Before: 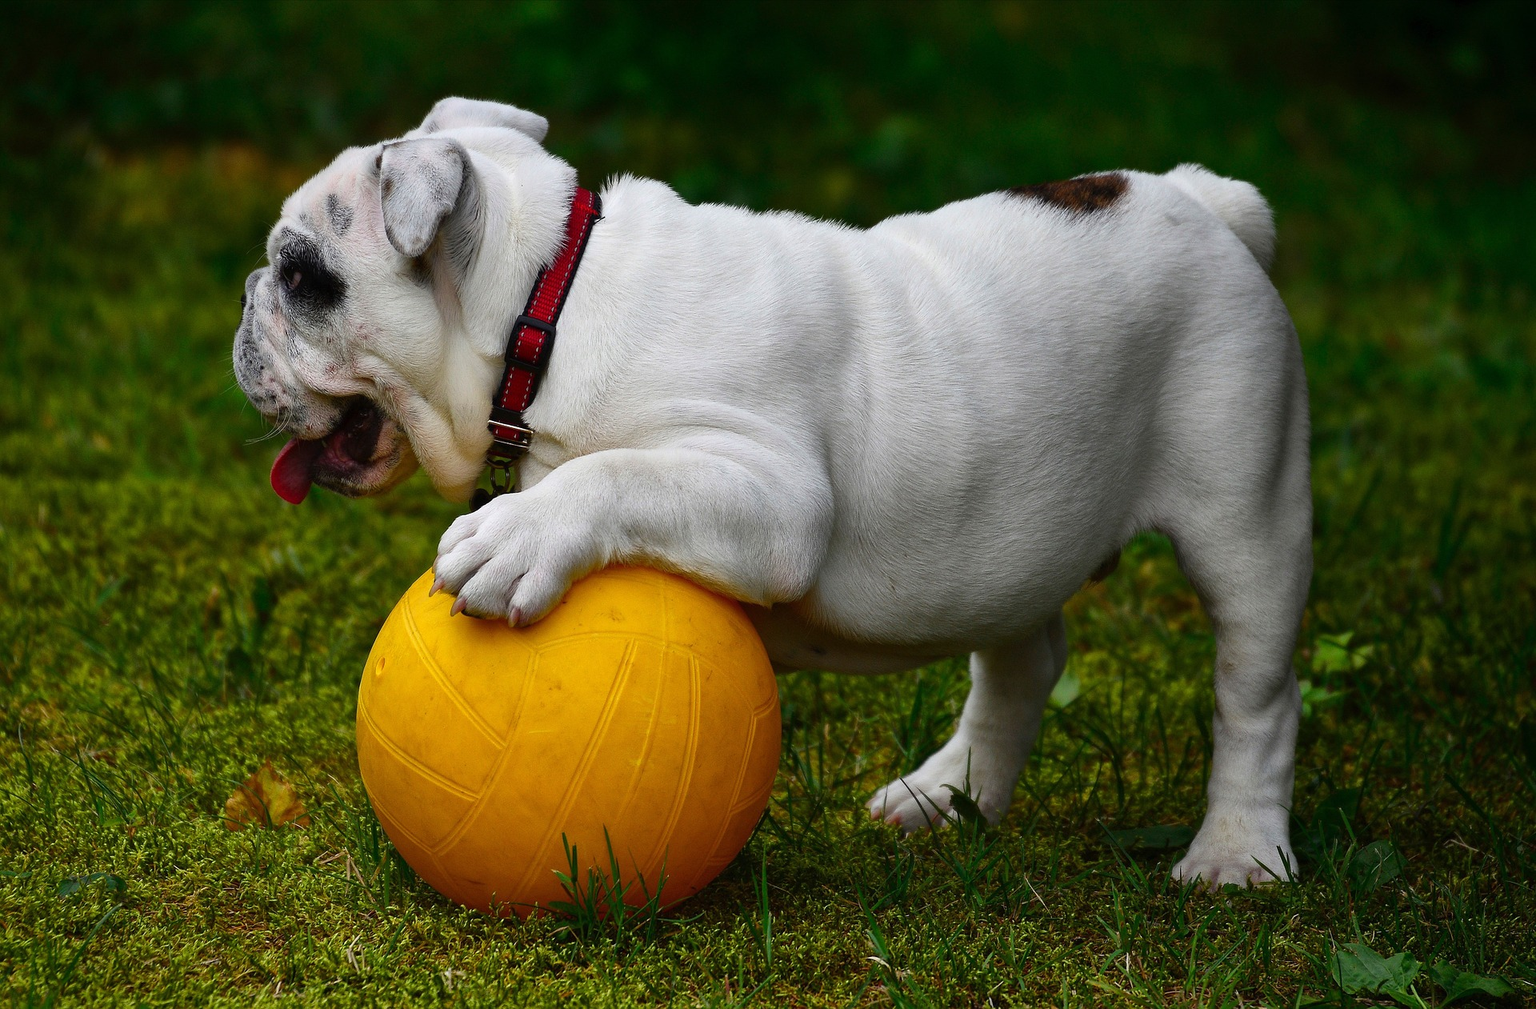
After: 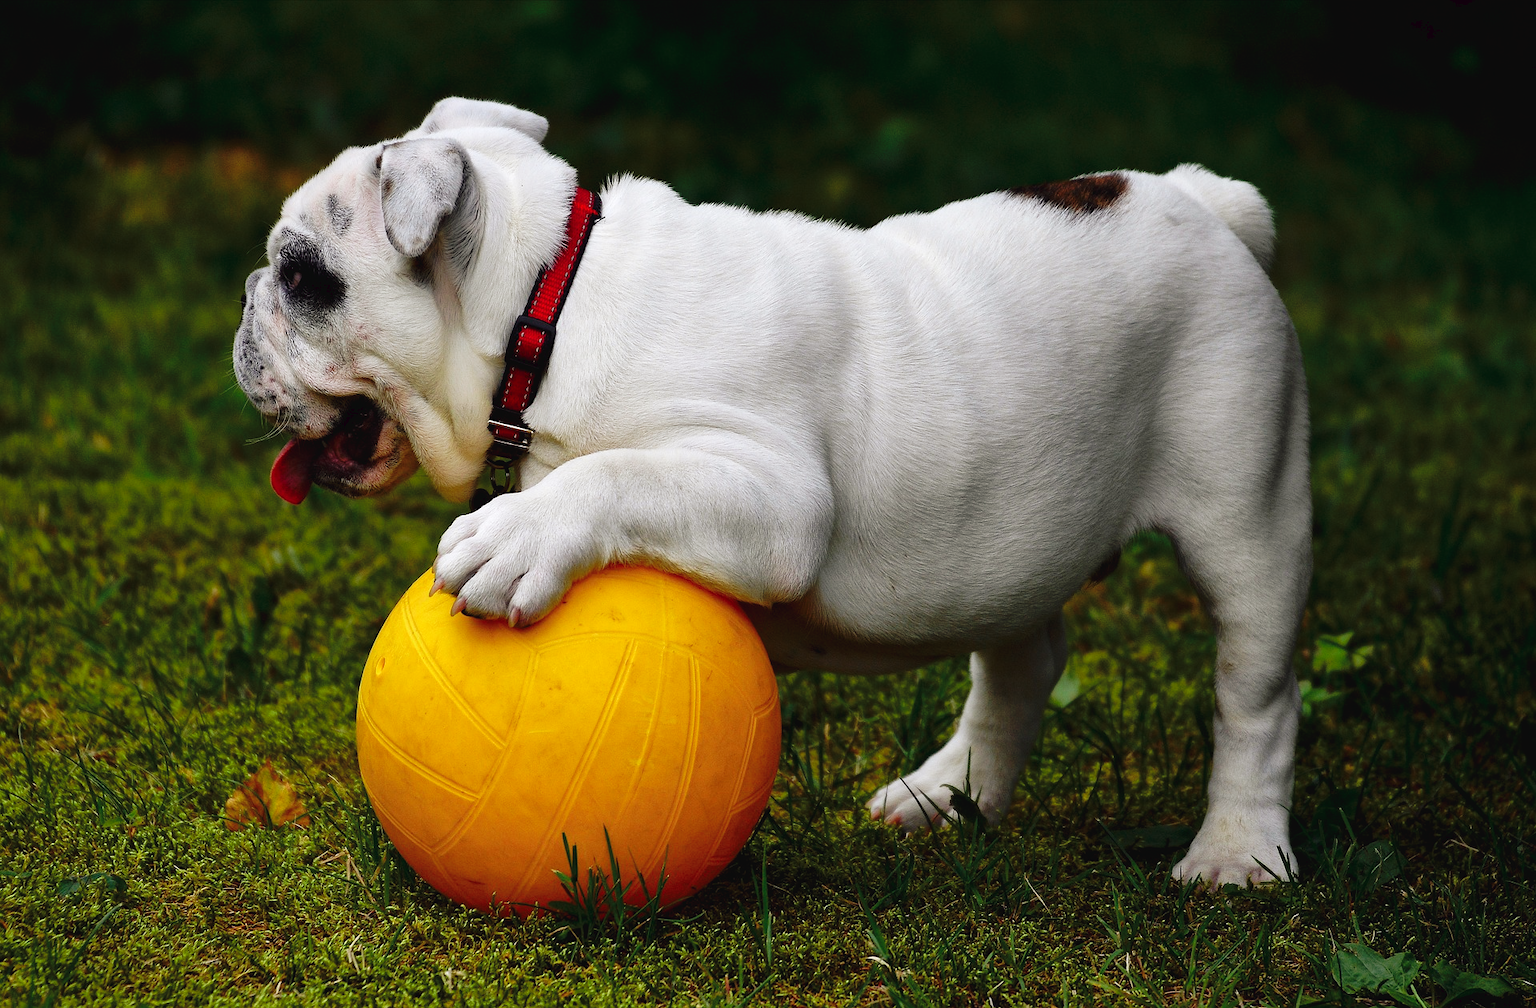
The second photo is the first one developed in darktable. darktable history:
tone curve: curves: ch0 [(0, 0) (0.003, 0.031) (0.011, 0.031) (0.025, 0.03) (0.044, 0.035) (0.069, 0.054) (0.1, 0.081) (0.136, 0.11) (0.177, 0.147) (0.224, 0.209) (0.277, 0.283) (0.335, 0.369) (0.399, 0.44) (0.468, 0.517) (0.543, 0.601) (0.623, 0.684) (0.709, 0.766) (0.801, 0.846) (0.898, 0.927) (1, 1)], preserve colors none
color look up table: target L [97.12, 89.91, 87.72, 86.87, 75.77, 66.06, 56.11, 51.89, 52.41, 26.45, 8.791, 200.92, 103.3, 90.29, 84.19, 80.42, 69.53, 66.84, 65.32, 57.84, 53.74, 49.37, 49.27, 46.06, 39.72, 30.68, 34.65, 13.24, 87.19, 80.05, 71.44, 54.61, 61.44, 58.56, 55.42, 54.68, 50.4, 44.39, 46.17, 33.73, 32.13, 27.46, 11.3, 1.795, 81.51, 74.28, 64.65, 43.35, 27.45], target a [-37.1, -27.52, -39.42, -39.05, -70.99, -54.07, -52.82, -26.44, -33.8, -22.52, -13.1, 0, 0, 5.441, 0.518, 5.064, 34.75, 49.22, 41.77, 2.374, 73.26, 44.96, 72.55, 49.3, 12.77, 8.204, 51.38, 31.77, 15, 27.59, 51.95, 86.05, 35.65, 82.68, 19.33, 56.79, 79.87, 16.58, 70.93, 55.88, 49.17, 38.14, 35.96, 16.21, -19.05, -32.92, -6.414, -26.05, -5.08], target b [89.59, 29.12, 56.85, 8.761, 49.67, 28.26, 44.4, 40, 11.7, 22.04, 7.554, -0.001, -0.002, 21.62, 56.52, 82.2, 42.28, 4.703, 67.34, 25.04, 20.99, 13.22, 46.09, 48.53, 38.36, 3.446, 33, 22.55, -1.988, -35.07, -37.08, -35.67, -50.57, -59.96, -1.916, -26.49, -45.53, -68.76, 8.604, -60.13, -19.06, -11.93, -50.82, -32.44, -1.745, -26.46, -43.51, -7.838, -22.81], num patches 49
